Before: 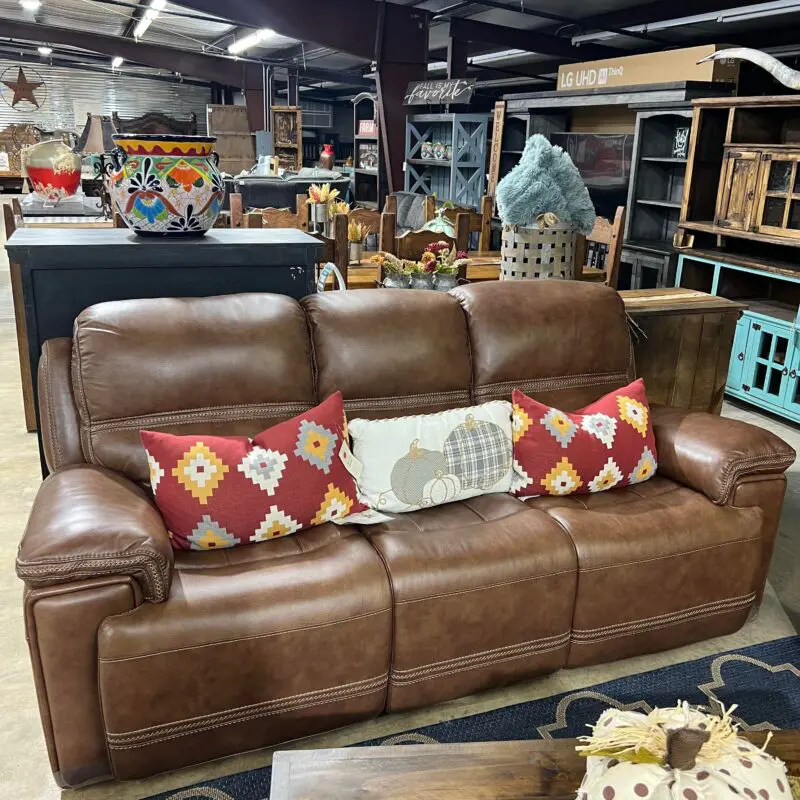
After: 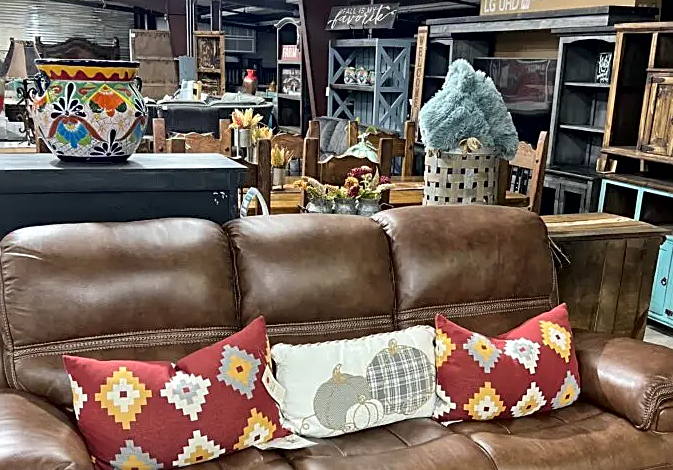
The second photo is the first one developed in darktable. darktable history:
local contrast: mode bilateral grid, contrast 20, coarseness 20, detail 150%, midtone range 0.2
sharpen: on, module defaults
color correction: highlights a* -0.119, highlights b* 0.149
crop and rotate: left 9.639%, top 9.407%, right 6.12%, bottom 31.836%
